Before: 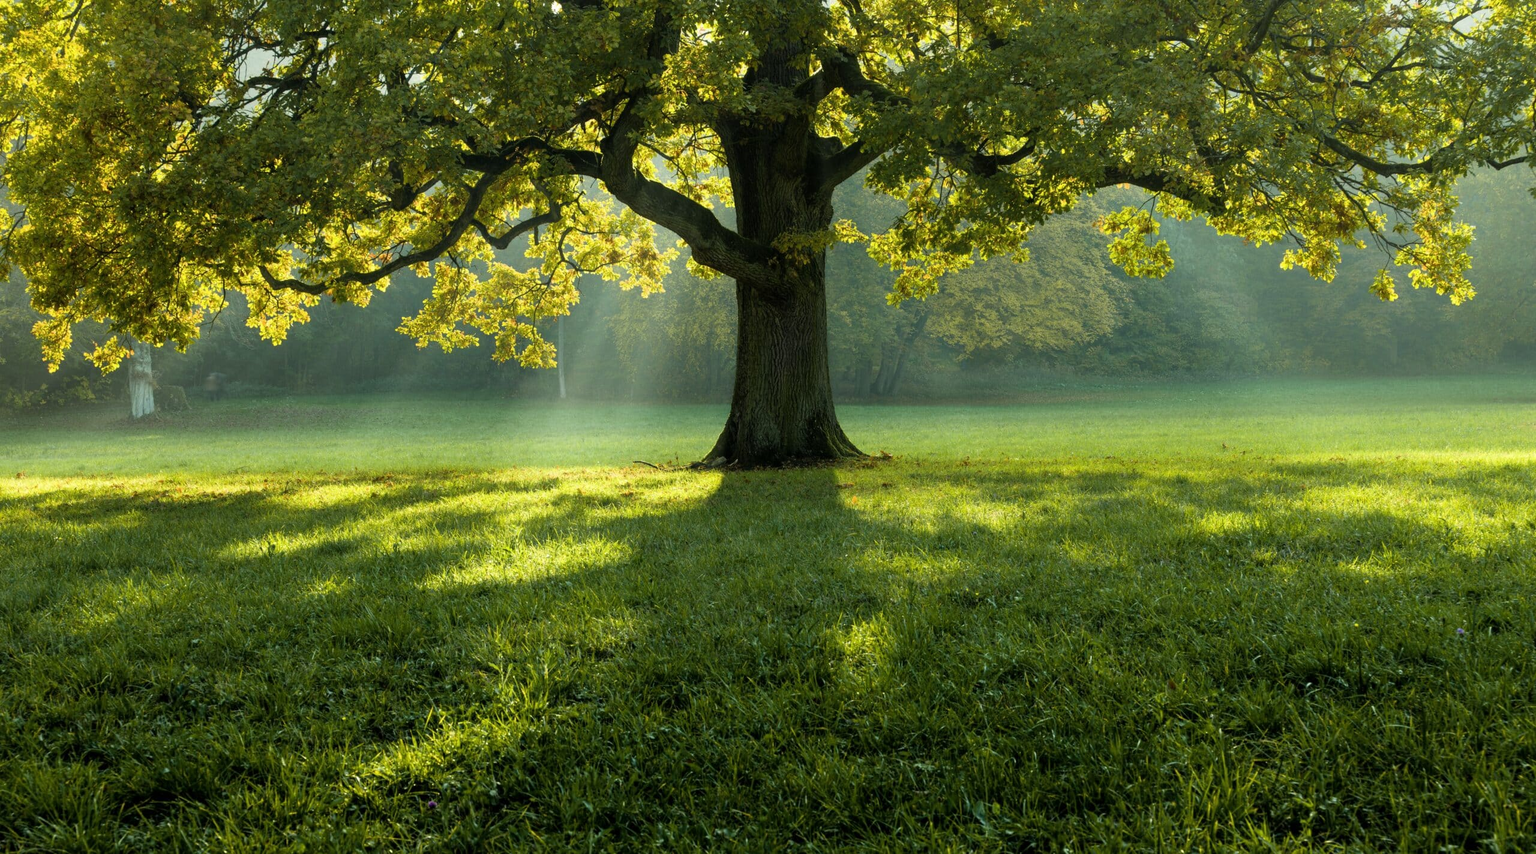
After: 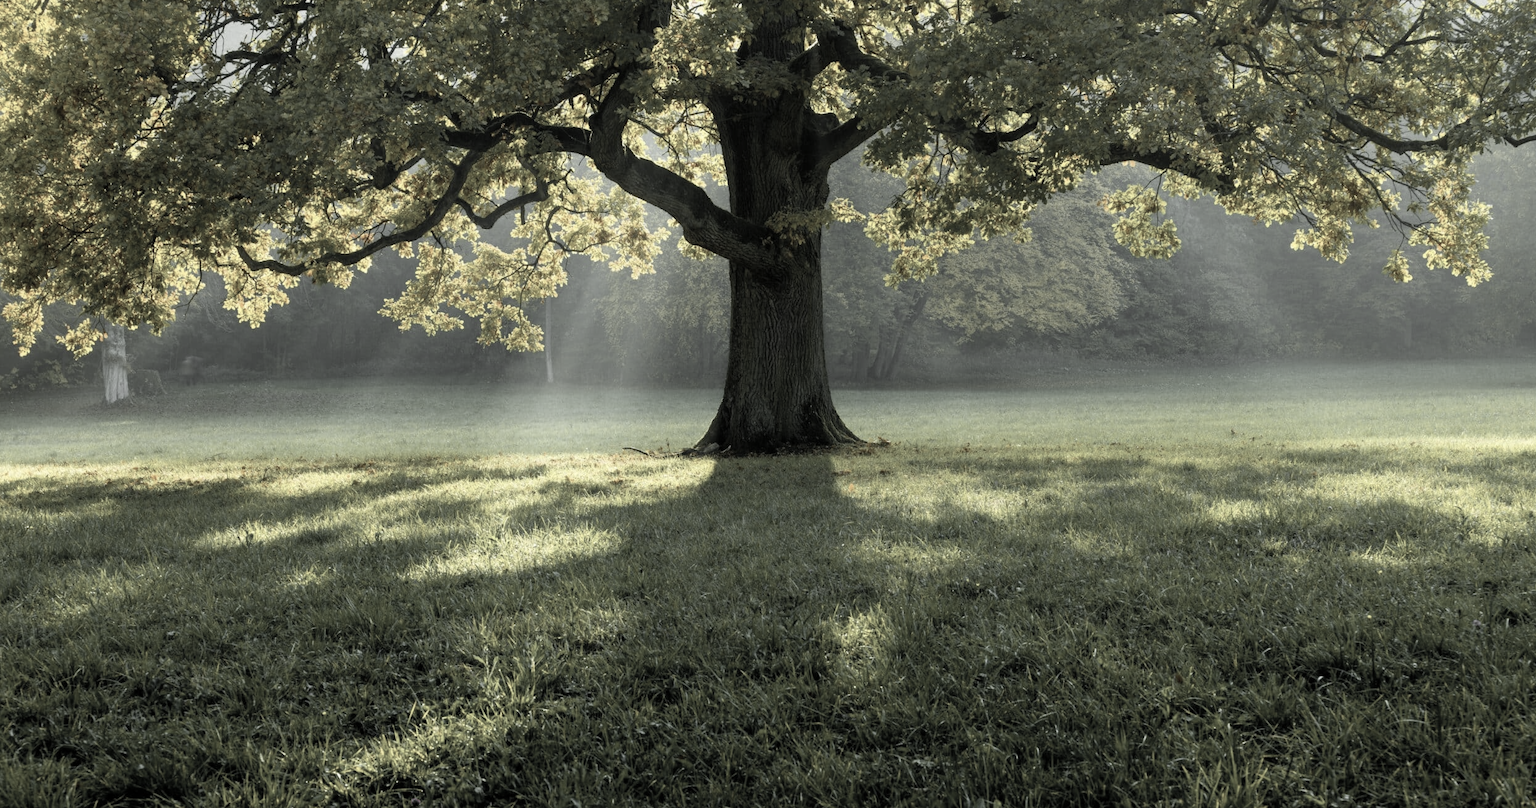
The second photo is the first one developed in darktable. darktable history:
color zones: curves: ch1 [(0, 0.831) (0.08, 0.771) (0.157, 0.268) (0.241, 0.207) (0.562, -0.005) (0.714, -0.013) (0.876, 0.01) (1, 0.831)]
crop: left 1.964%, top 3.251%, right 1.122%, bottom 4.933%
